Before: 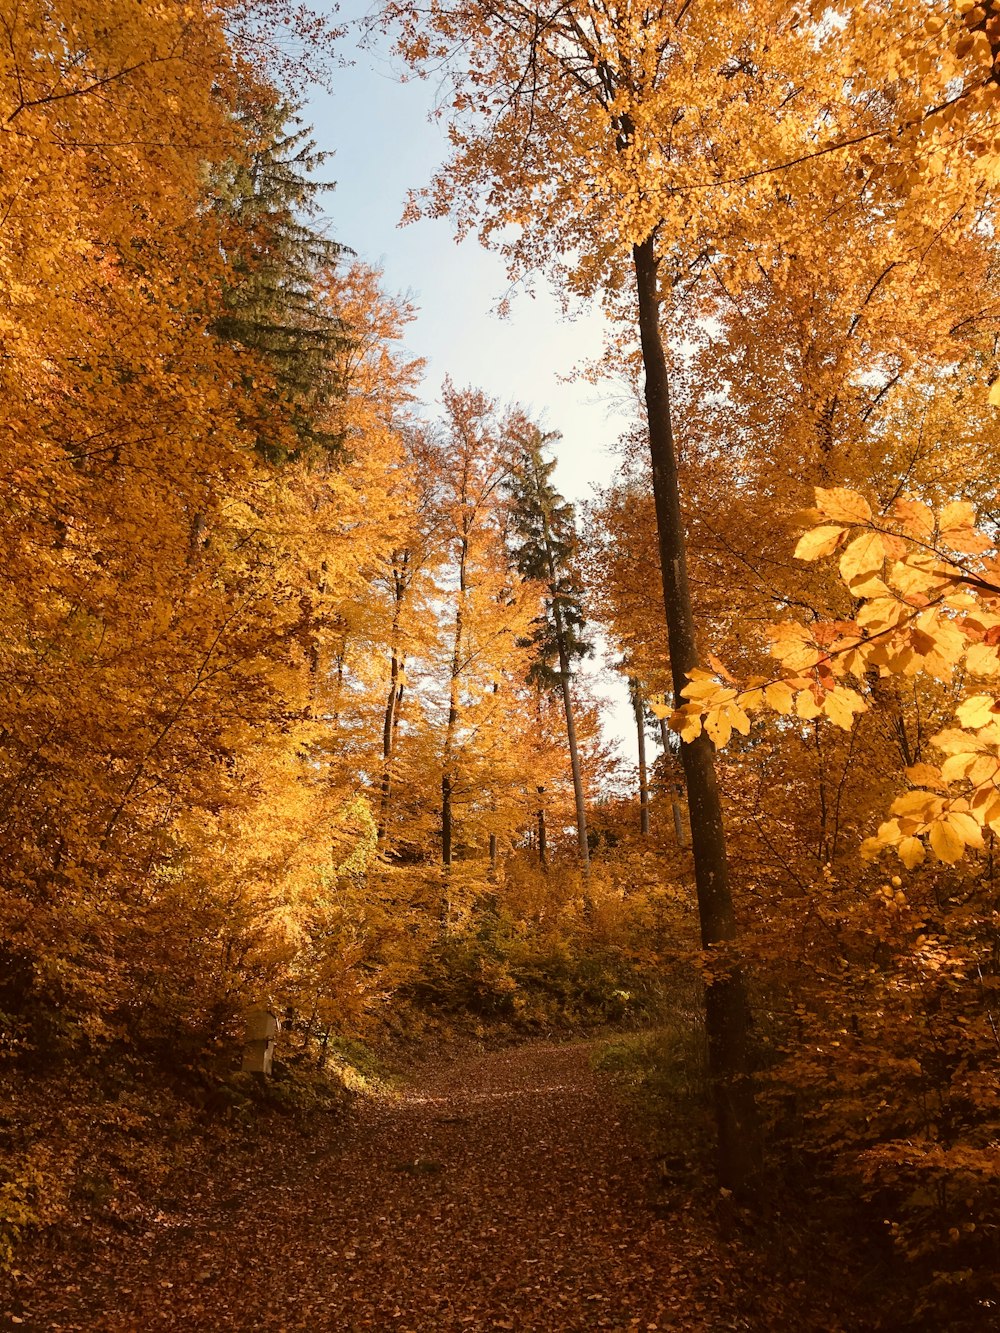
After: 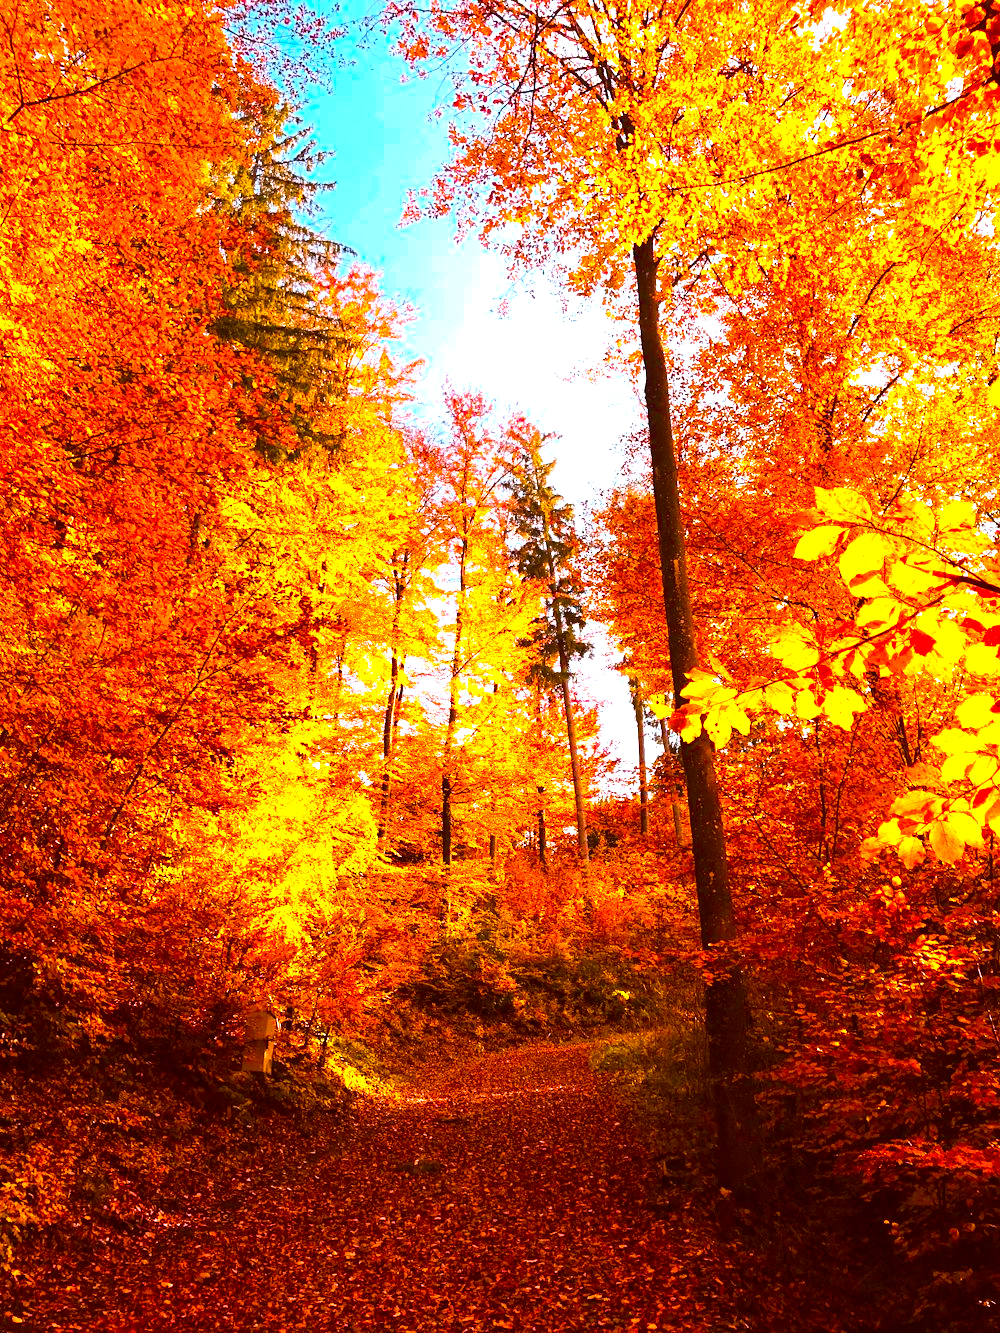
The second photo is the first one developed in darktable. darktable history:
color calibration: output R [1.422, -0.35, -0.252, 0], output G [-0.238, 1.259, -0.084, 0], output B [-0.081, -0.196, 1.58, 0], output brightness [0.49, 0.671, -0.57, 0], illuminant same as pipeline (D50), adaptation none (bypass), saturation algorithm version 1 (2020)
exposure: compensate highlight preservation false
color balance rgb: perceptual saturation grading › global saturation 30%, global vibrance 20%
tone equalizer: -8 EV -0.75 EV, -7 EV -0.7 EV, -6 EV -0.6 EV, -5 EV -0.4 EV, -3 EV 0.4 EV, -2 EV 0.6 EV, -1 EV 0.7 EV, +0 EV 0.75 EV, edges refinement/feathering 500, mask exposure compensation -1.57 EV, preserve details no
